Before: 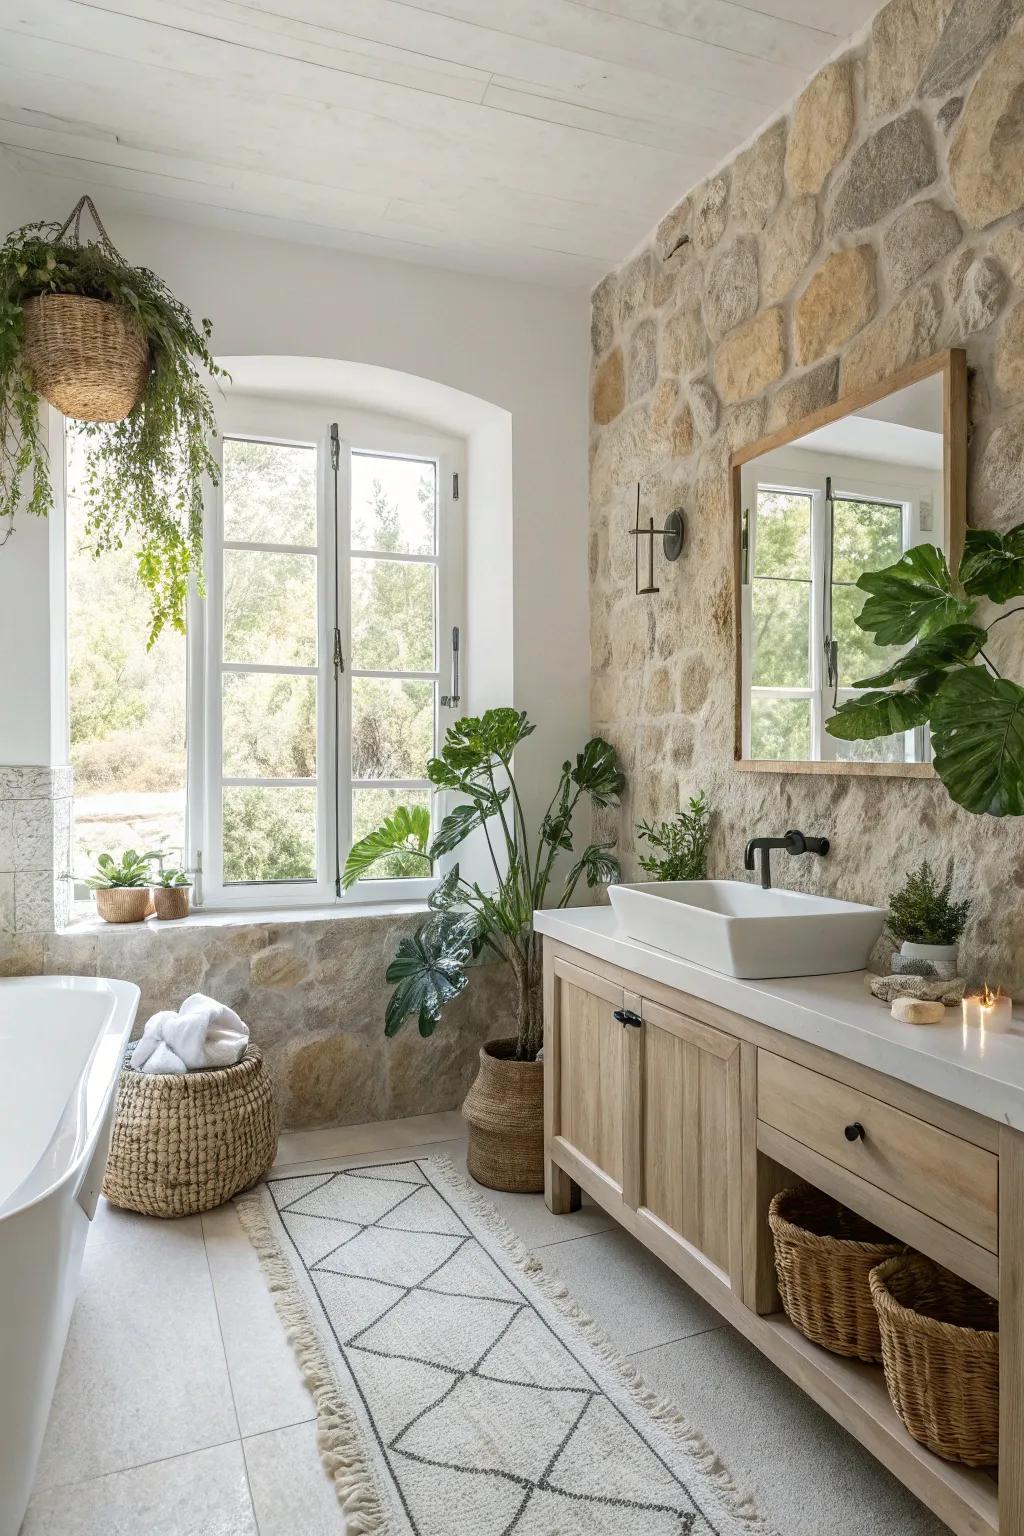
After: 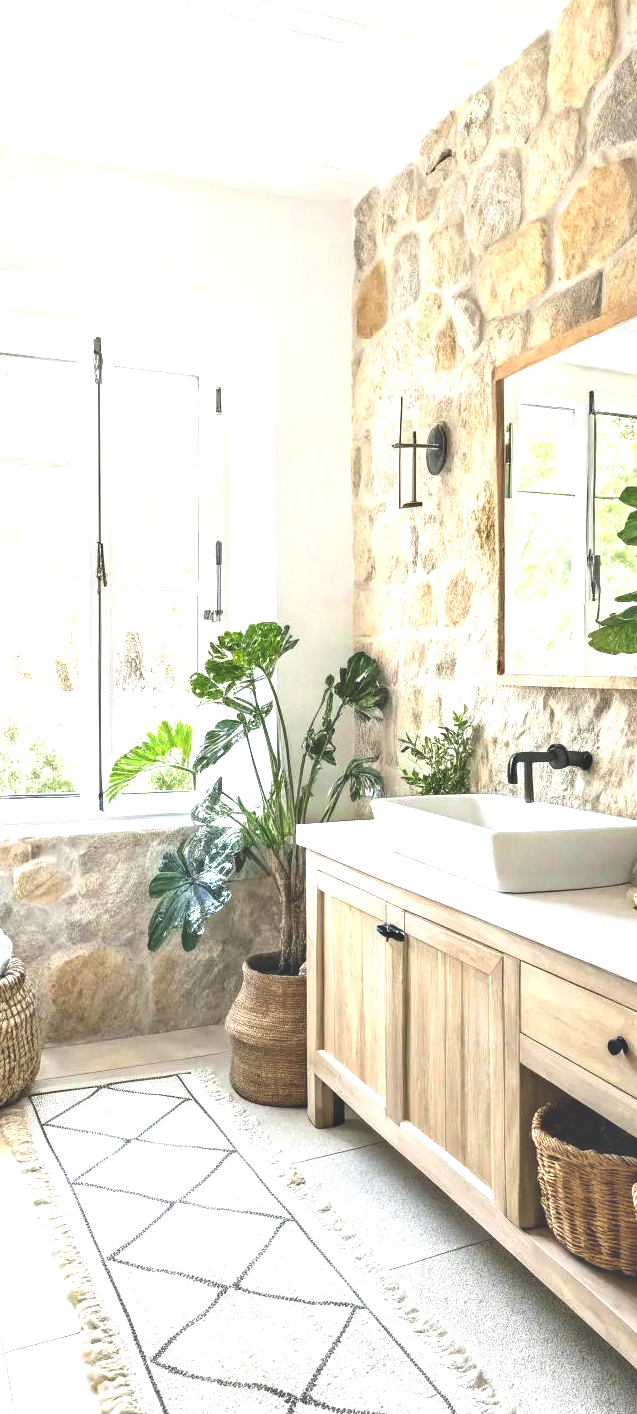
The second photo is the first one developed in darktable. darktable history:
crop and rotate: left 23.18%, top 5.62%, right 14.583%, bottom 2.317%
exposure: black level correction -0.024, exposure 1.397 EV, compensate highlight preservation false
contrast equalizer: octaves 7, y [[0.528, 0.548, 0.563, 0.562, 0.546, 0.526], [0.55 ×6], [0 ×6], [0 ×6], [0 ×6]]
